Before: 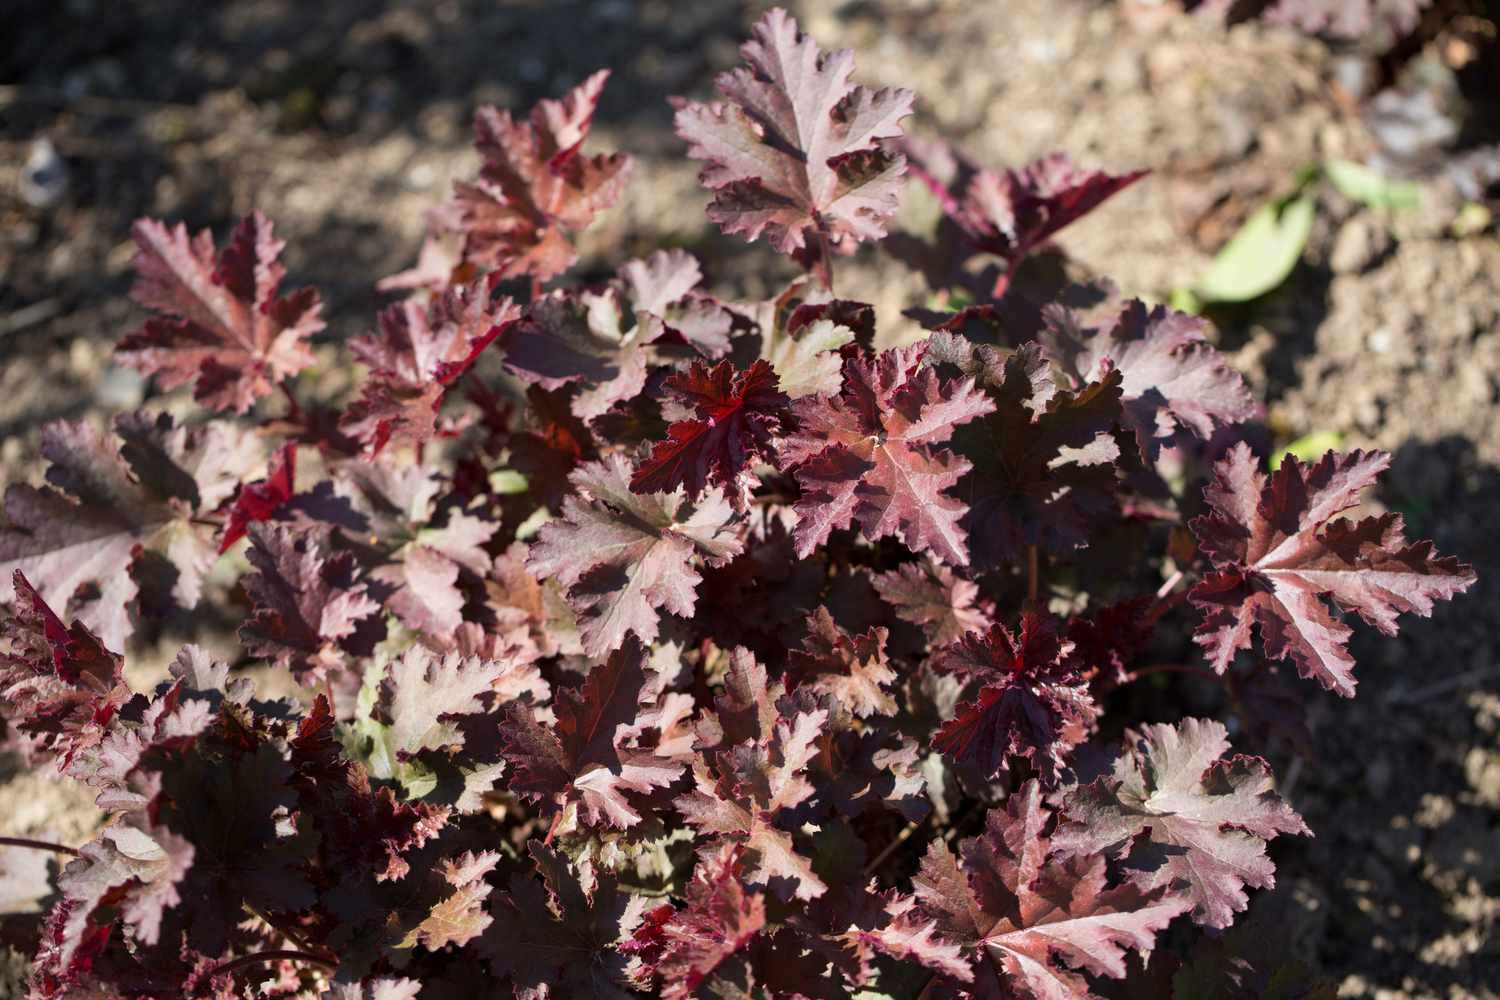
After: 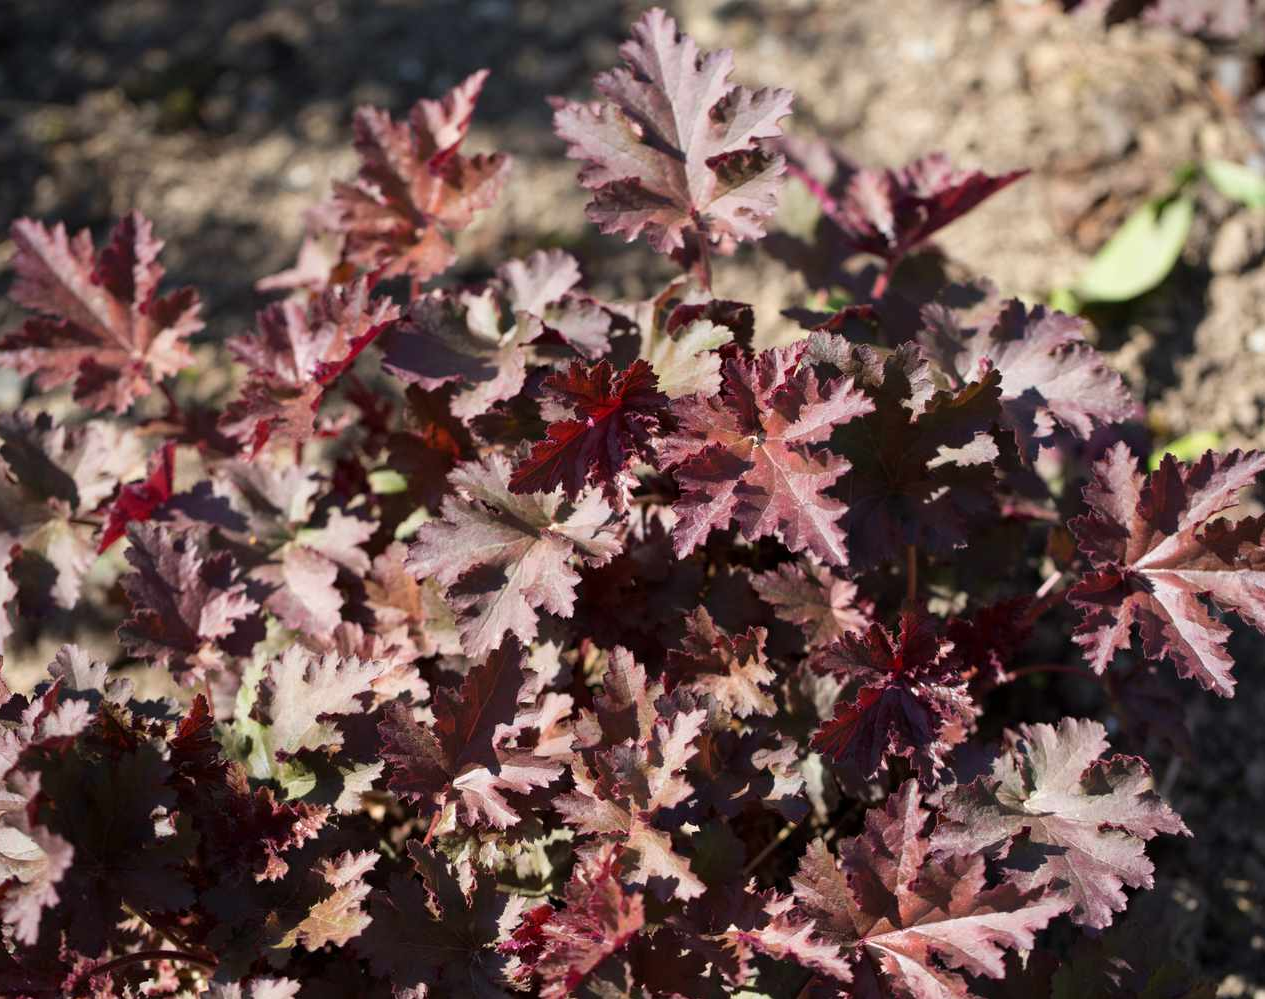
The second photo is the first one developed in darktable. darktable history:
crop: left 8.075%, right 7.534%
